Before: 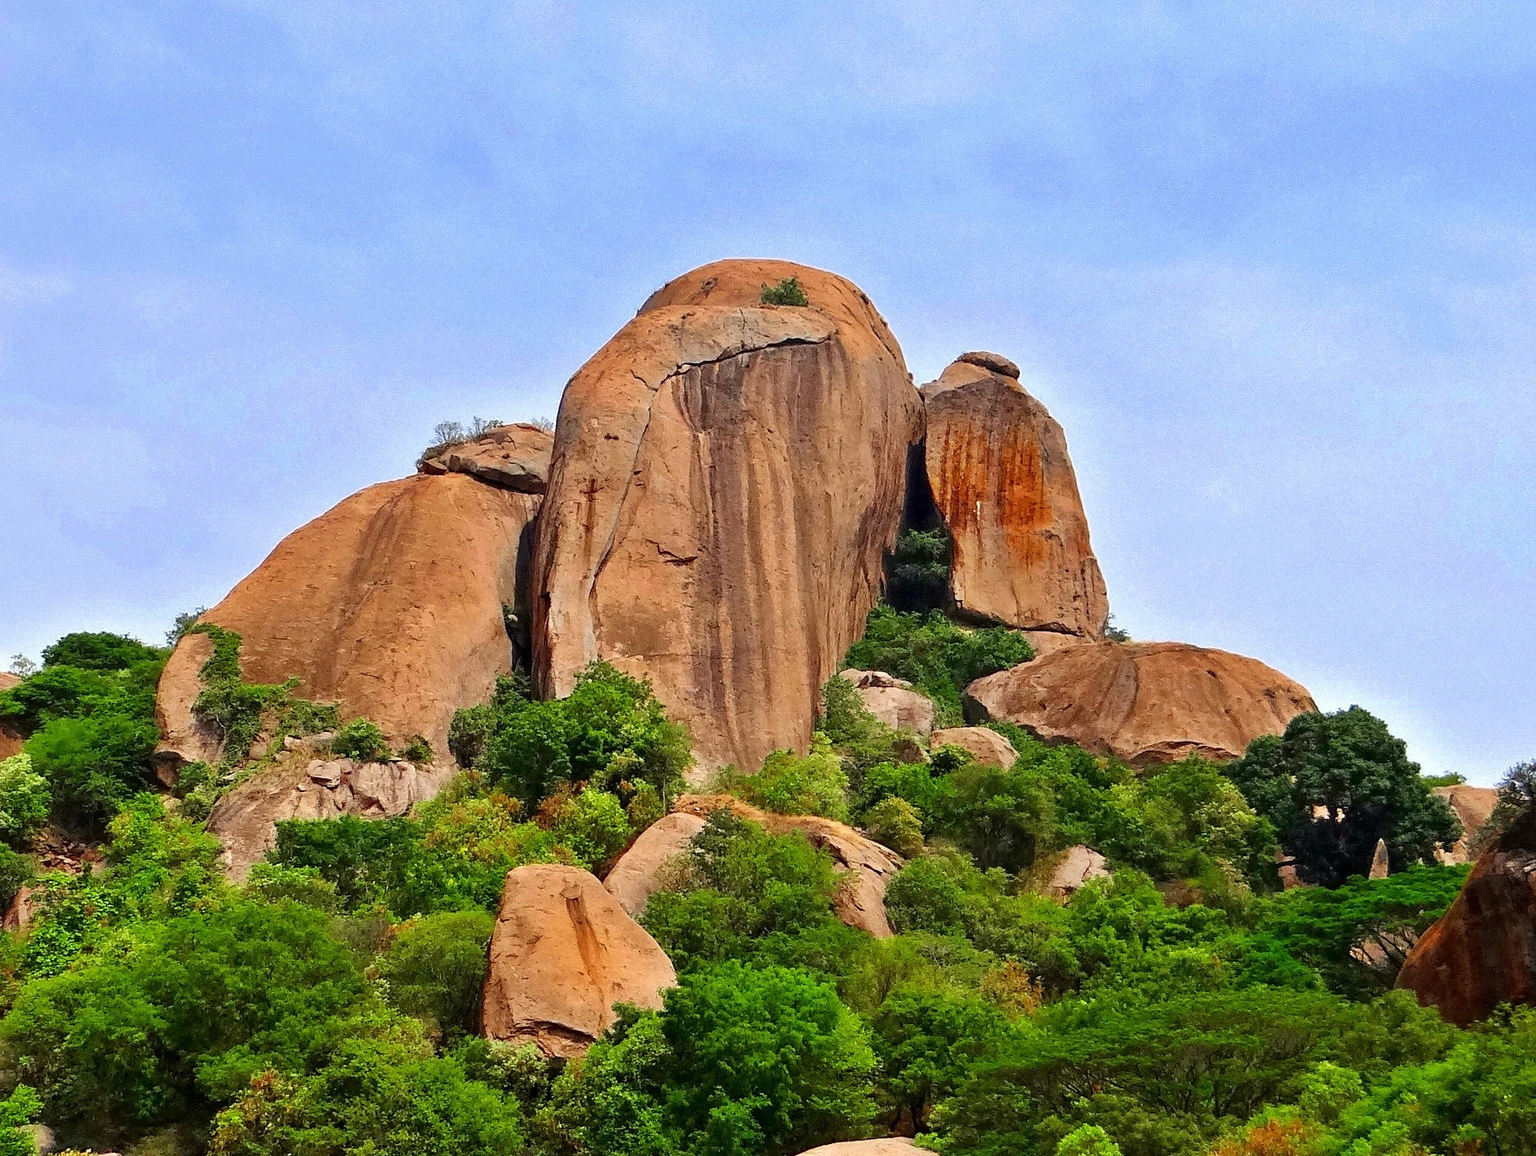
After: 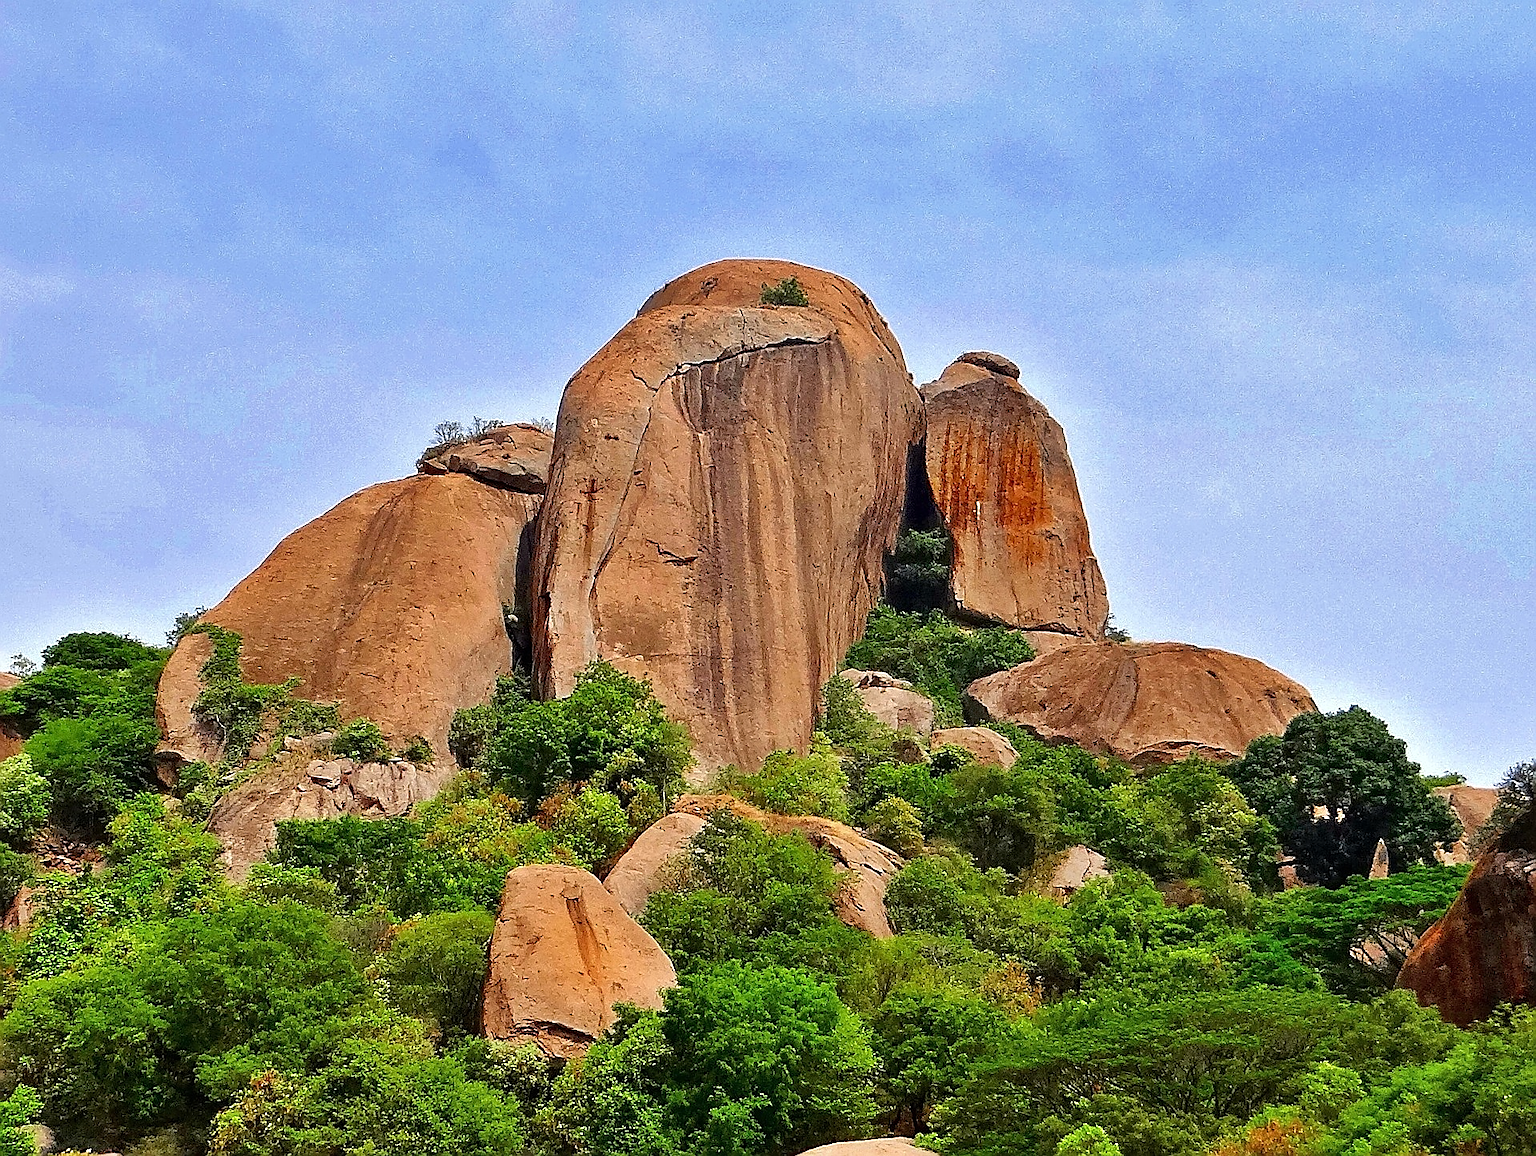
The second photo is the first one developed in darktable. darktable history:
sharpen: radius 1.4, amount 1.25, threshold 0.7
tone equalizer: -8 EV -1.84 EV, -7 EV -1.16 EV, -6 EV -1.62 EV, smoothing diameter 25%, edges refinement/feathering 10, preserve details guided filter
shadows and highlights: shadows 49, highlights -41, soften with gaussian
